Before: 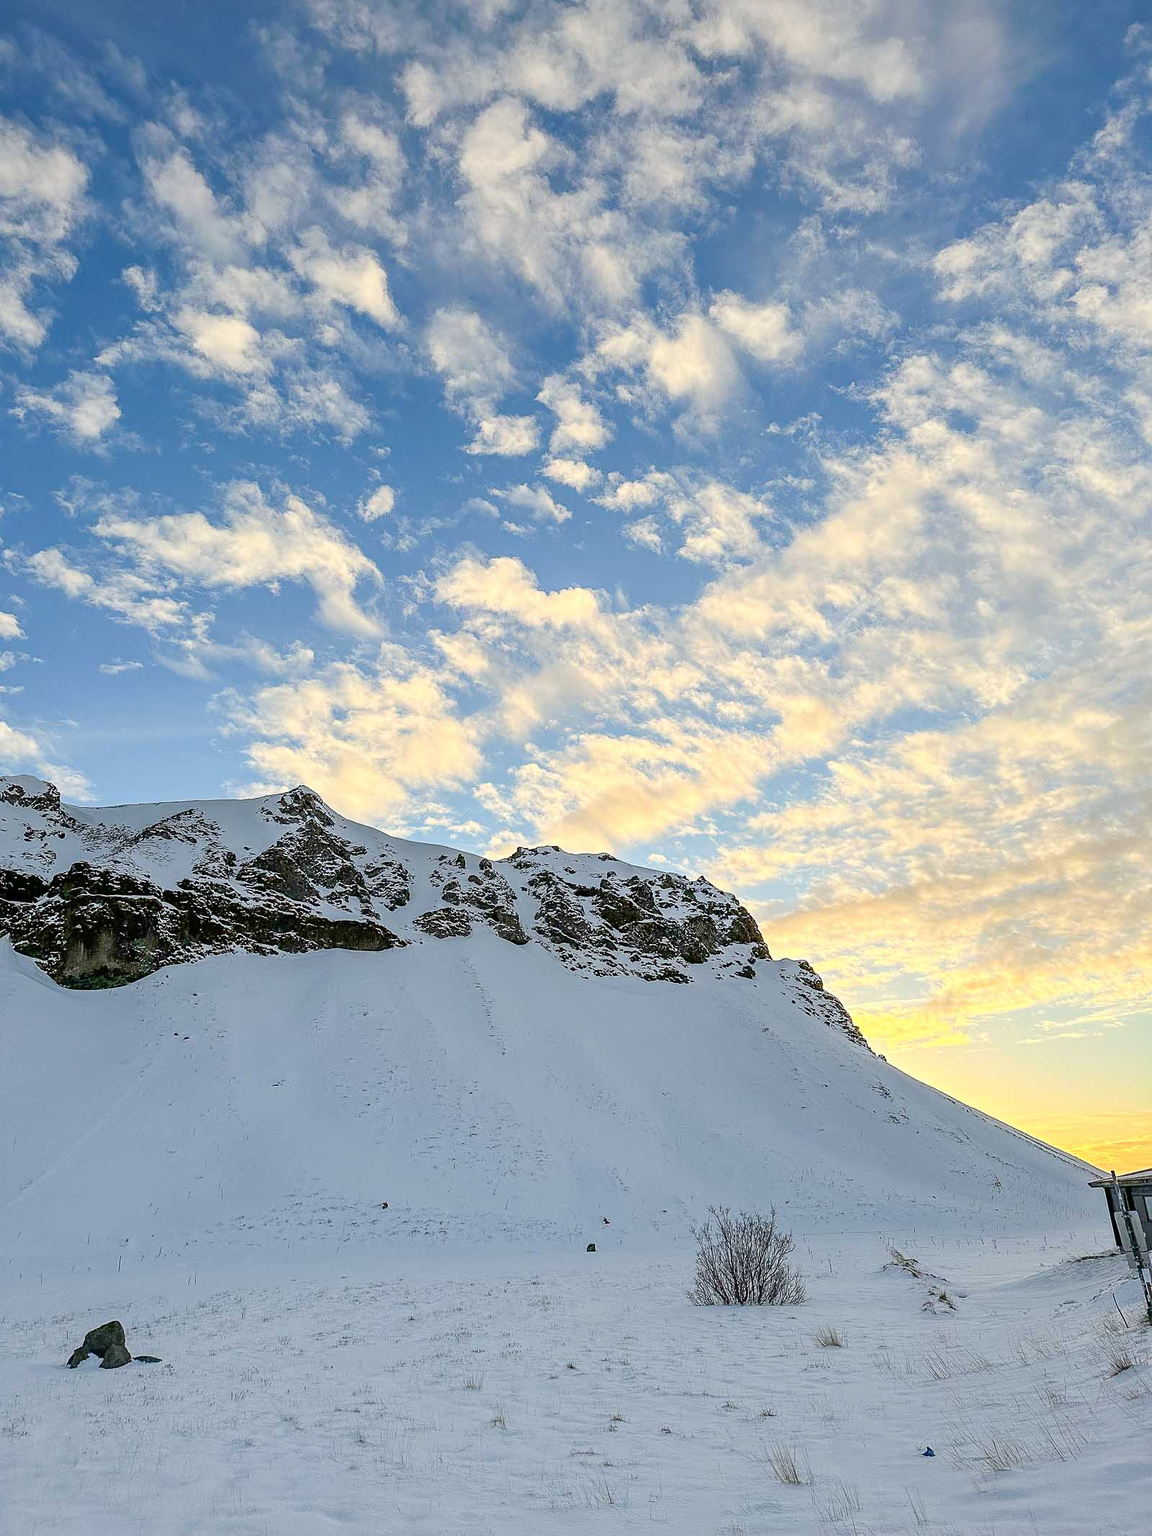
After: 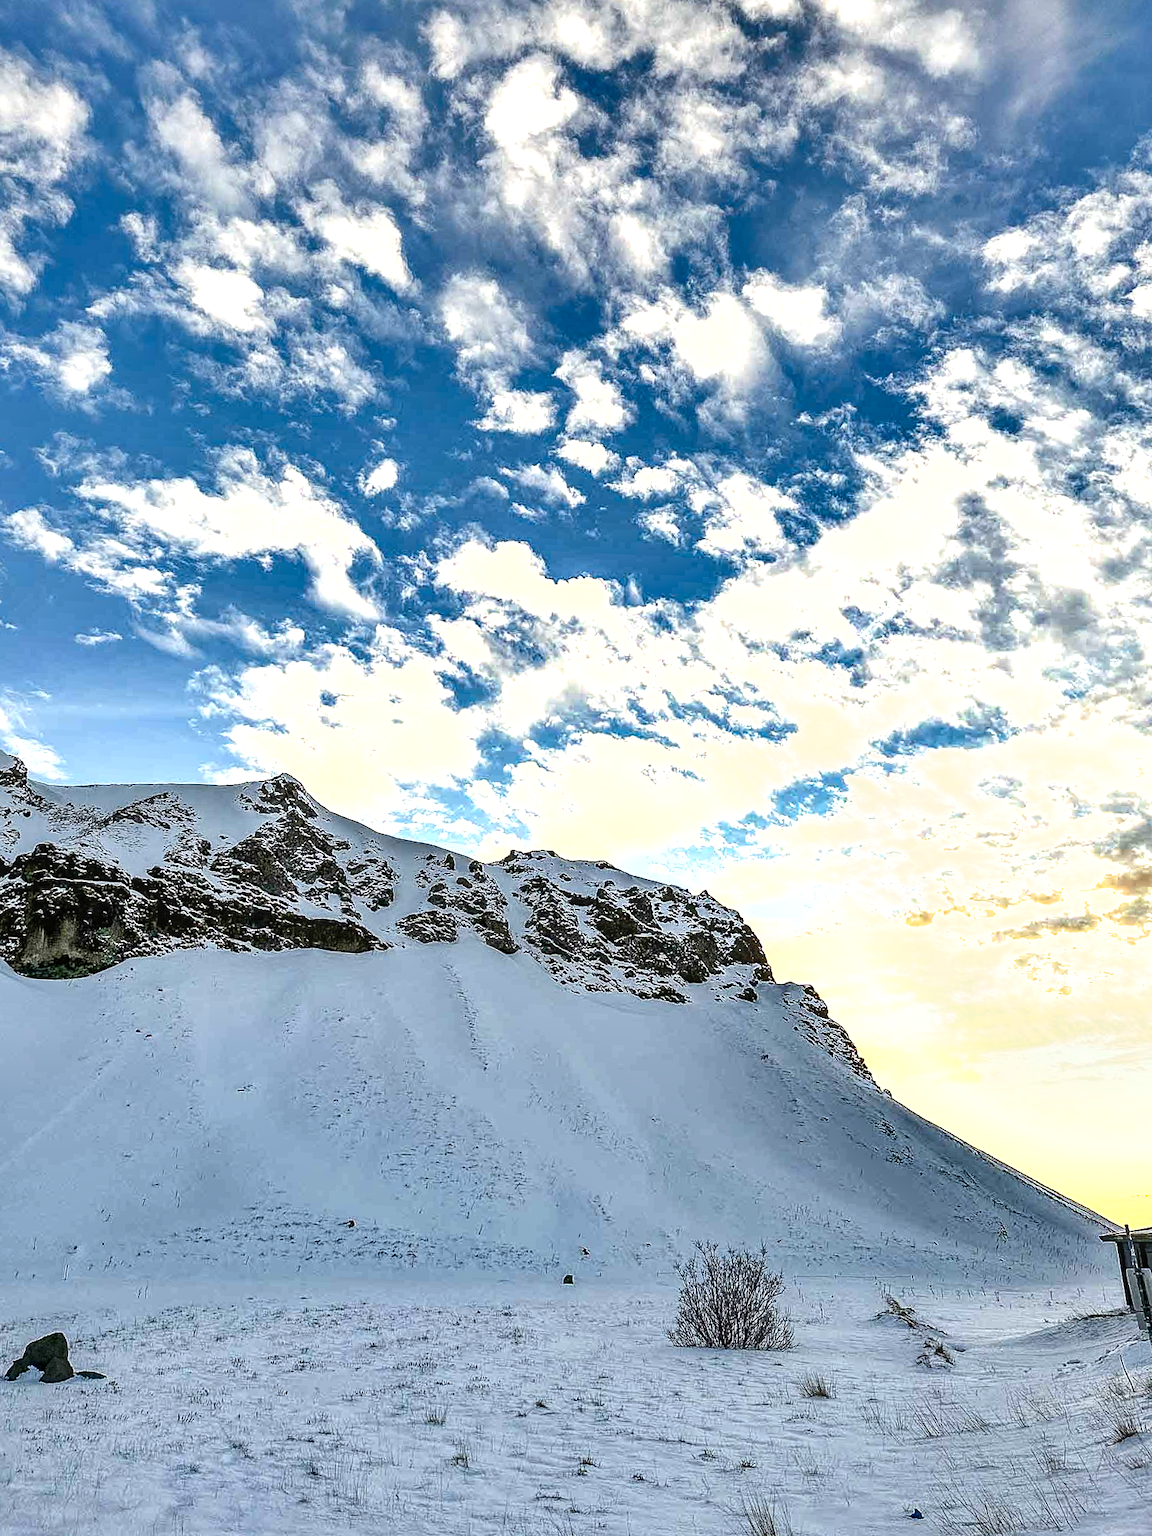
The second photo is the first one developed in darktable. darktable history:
shadows and highlights: radius 107.94, shadows 44.53, highlights -66.17, low approximation 0.01, soften with gaussian
tone equalizer: -8 EV -0.728 EV, -7 EV -0.712 EV, -6 EV -0.64 EV, -5 EV -0.375 EV, -3 EV 0.393 EV, -2 EV 0.6 EV, -1 EV 0.685 EV, +0 EV 0.762 EV
local contrast: on, module defaults
crop and rotate: angle -2.79°
